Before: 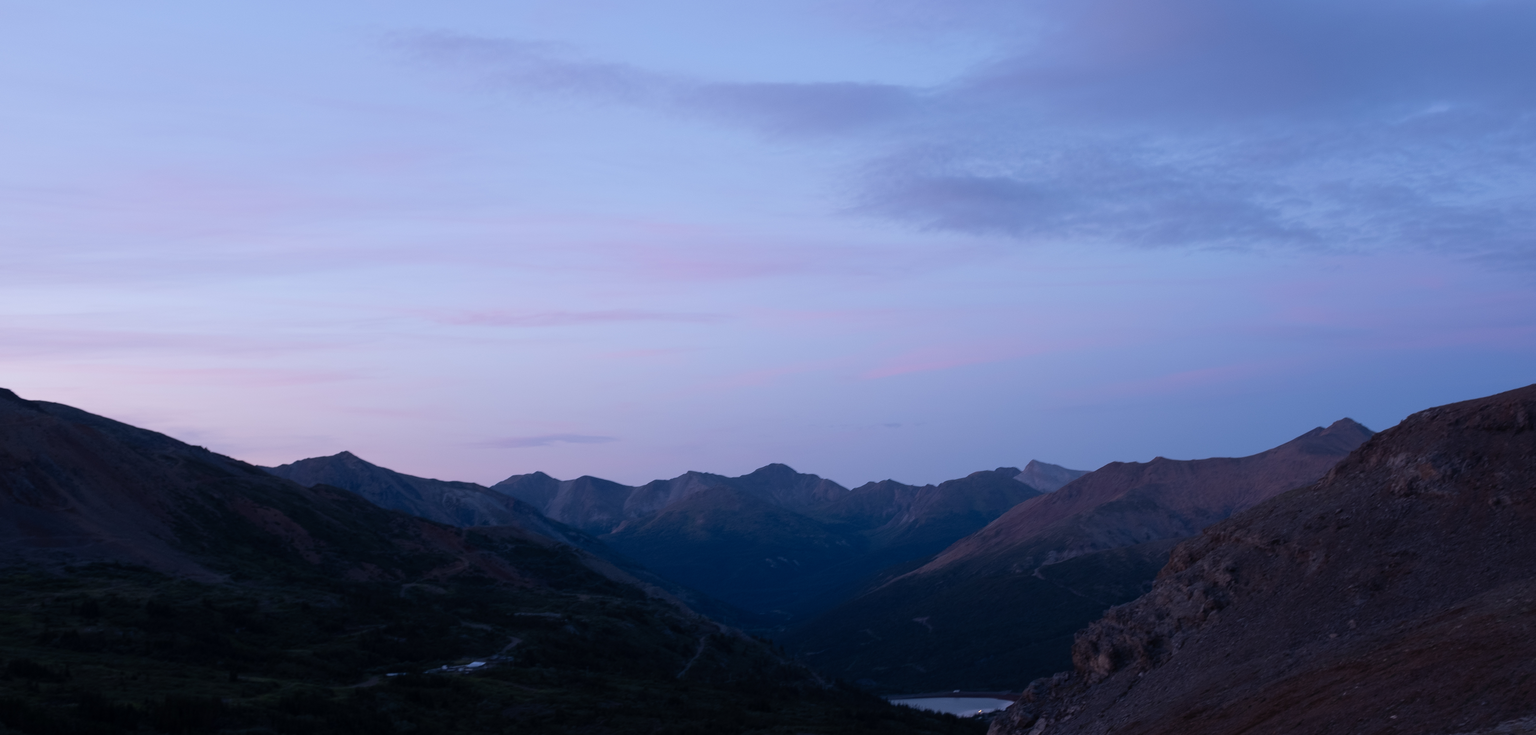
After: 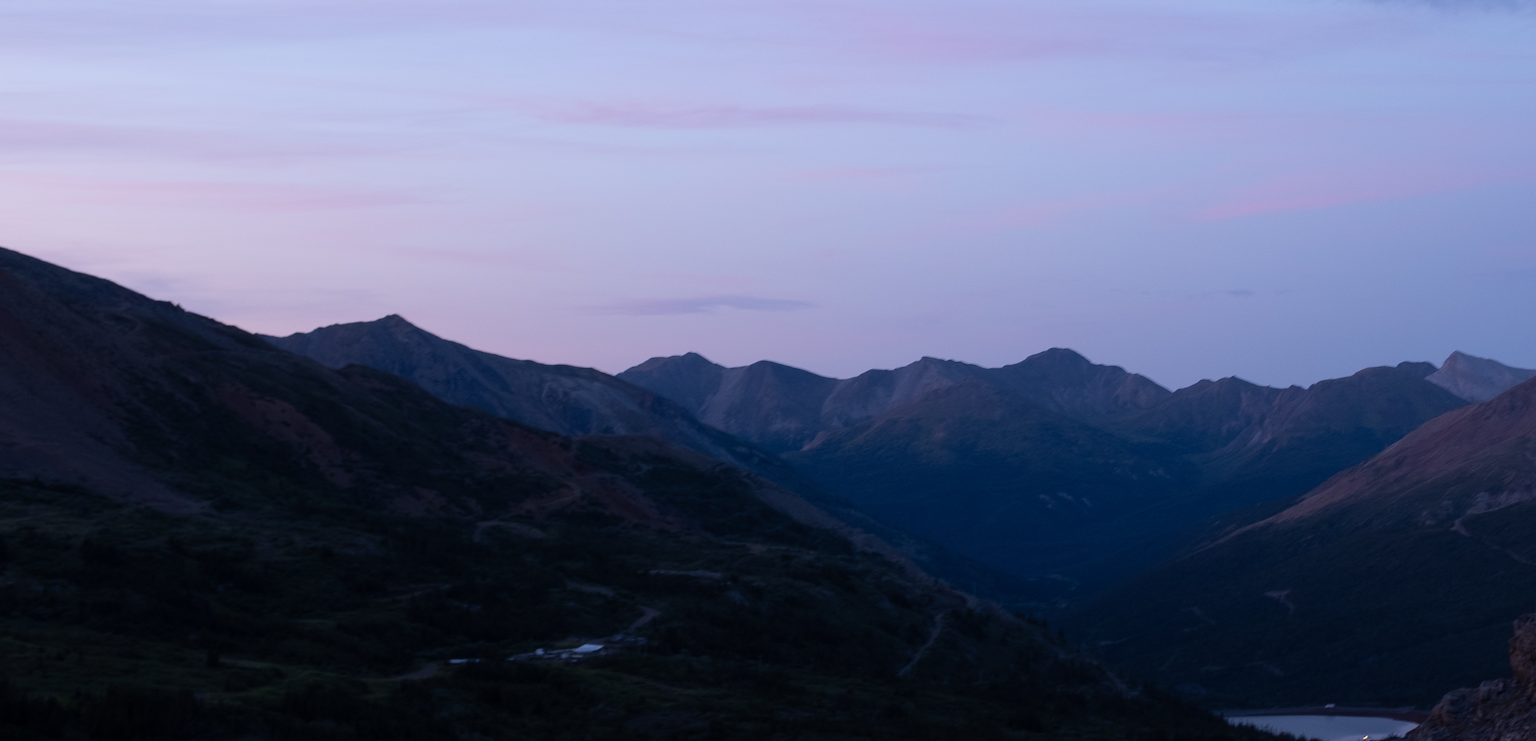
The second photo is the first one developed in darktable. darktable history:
crop and rotate: angle -1.25°, left 3.801%, top 31.669%, right 28.551%
